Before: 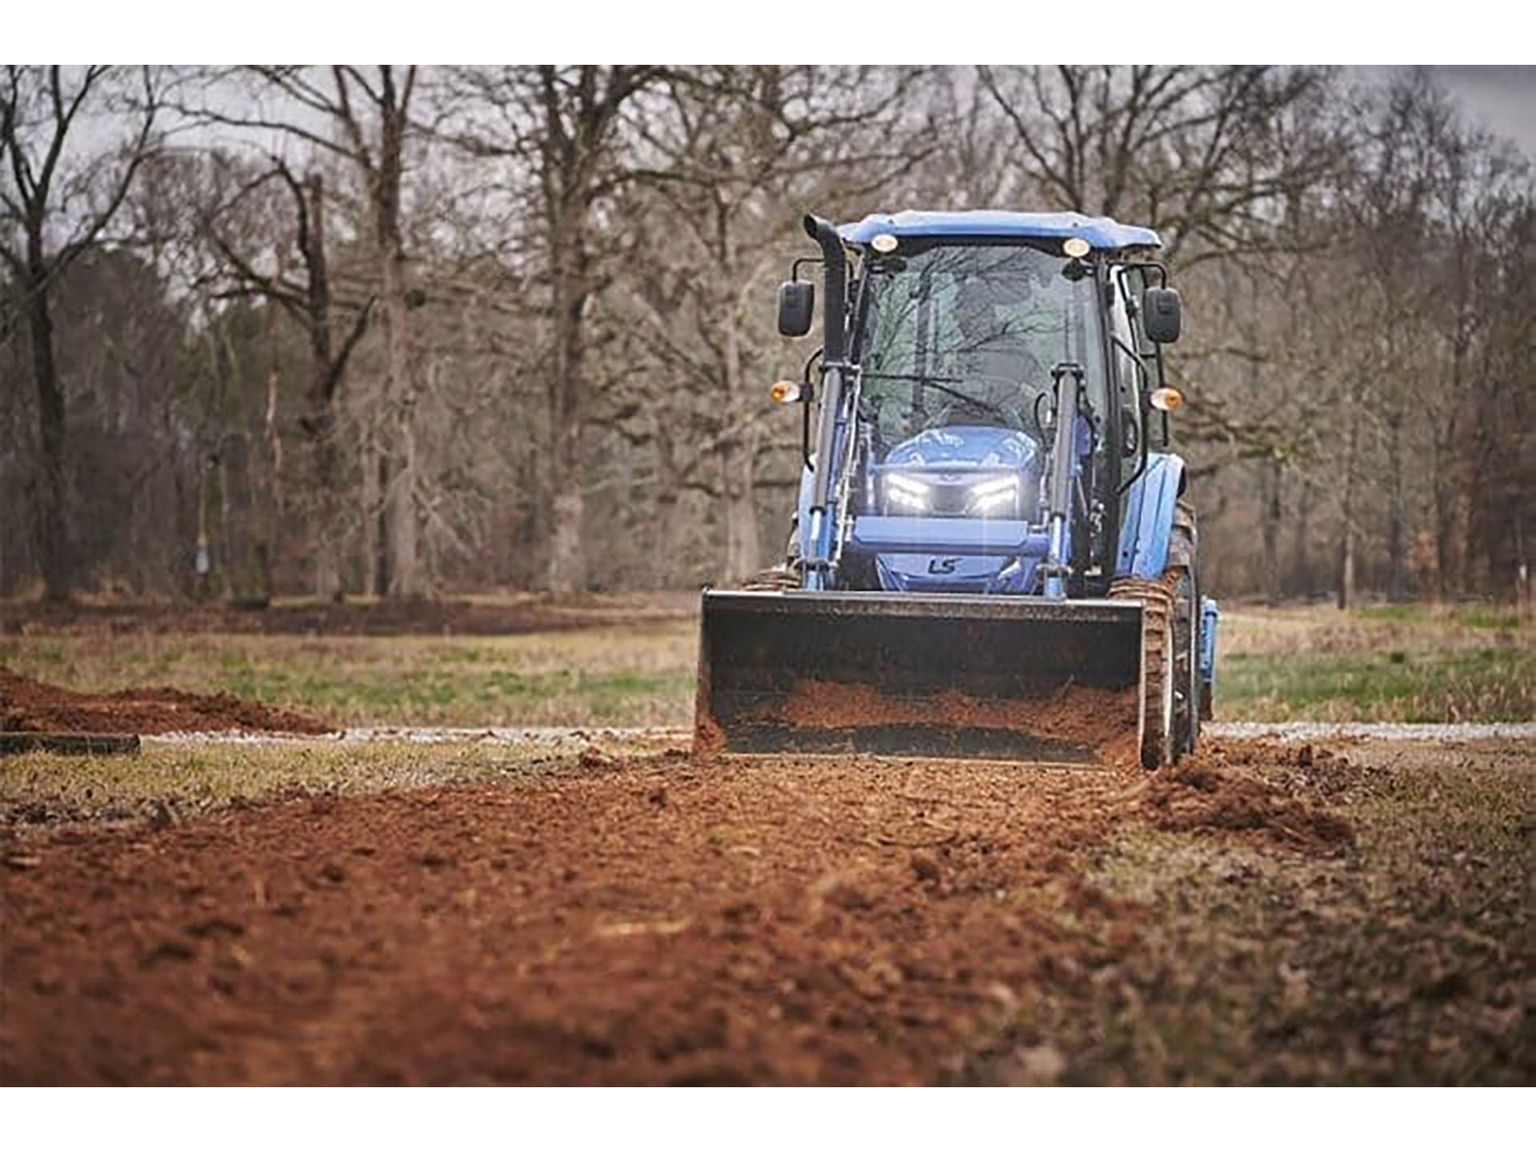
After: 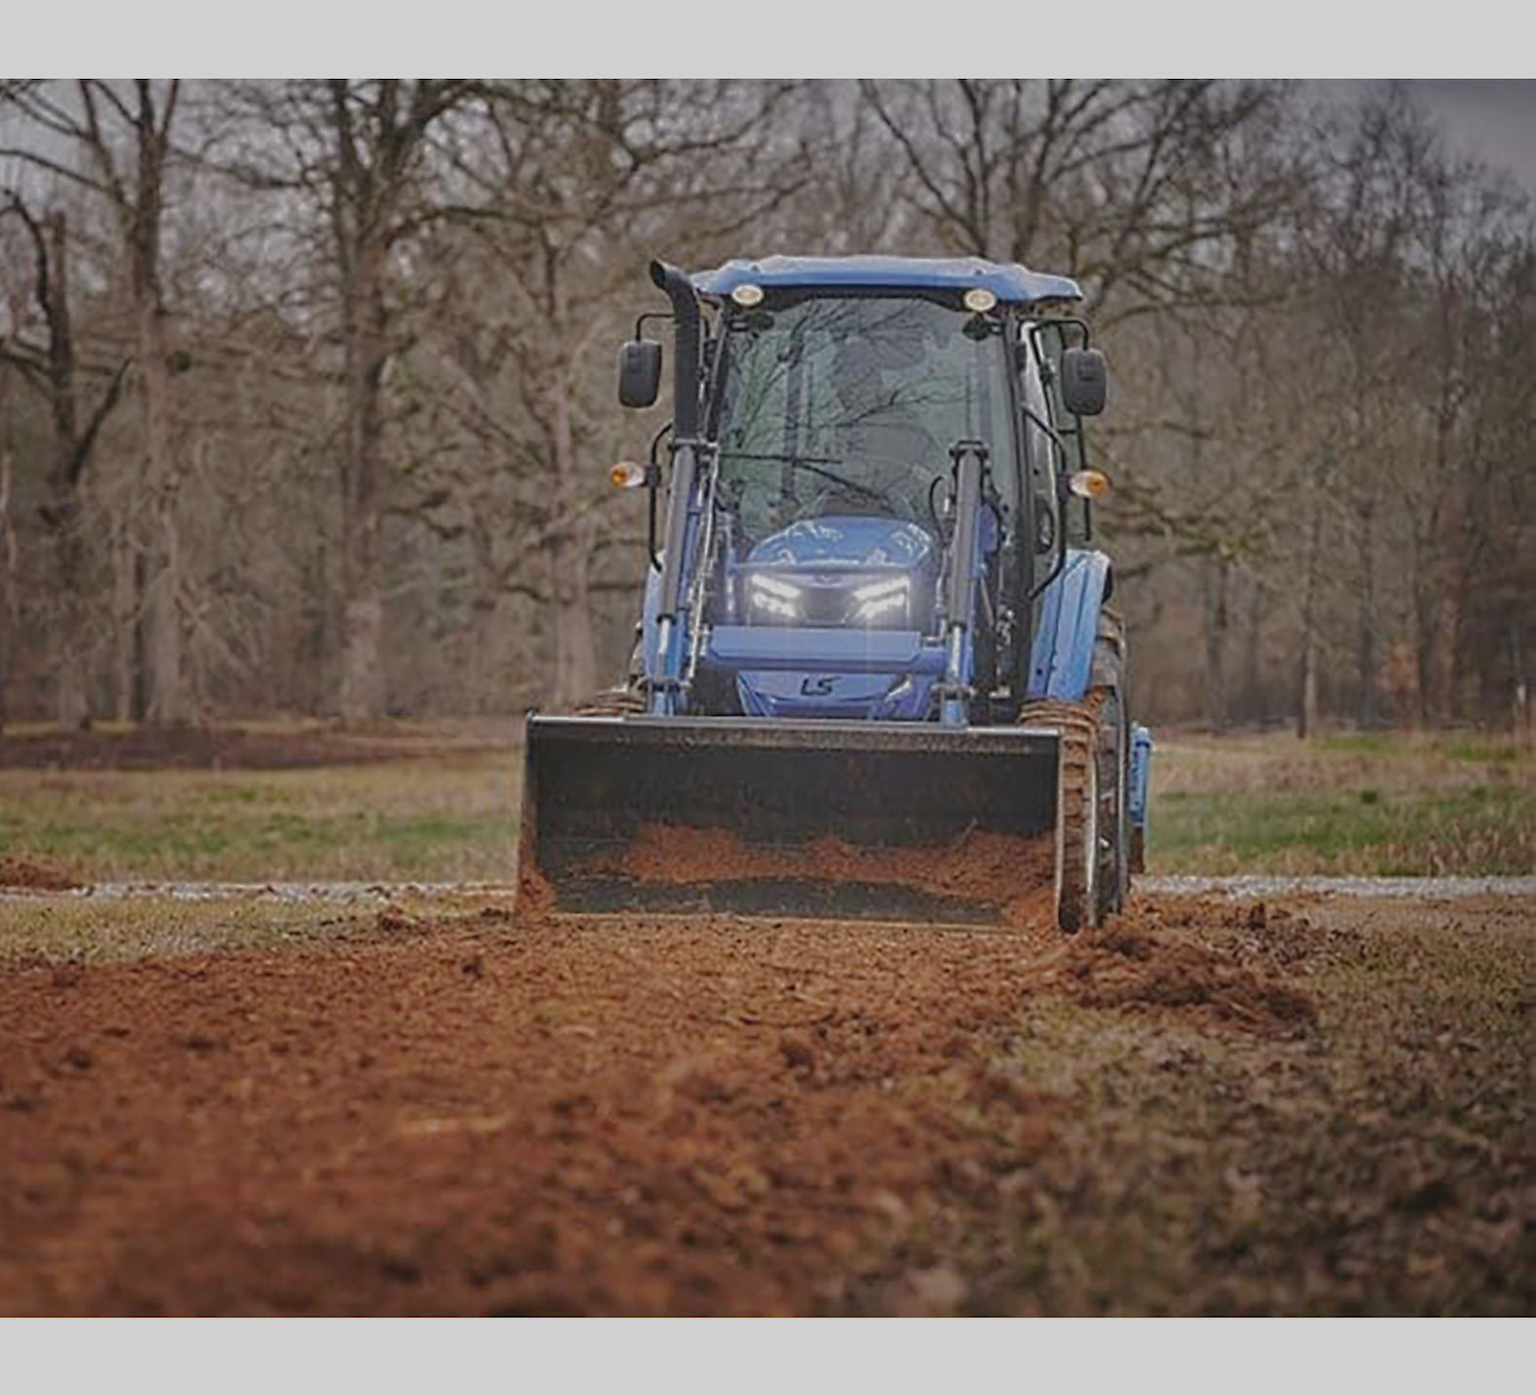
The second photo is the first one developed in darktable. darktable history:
crop: left 17.462%, bottom 0.035%
contrast brightness saturation: contrast -0.095, brightness 0.051, saturation 0.083
exposure: black level correction 0.002, exposure -0.198 EV, compensate highlight preservation false
base curve: curves: ch0 [(0, 0) (0.841, 0.609) (1, 1)]
